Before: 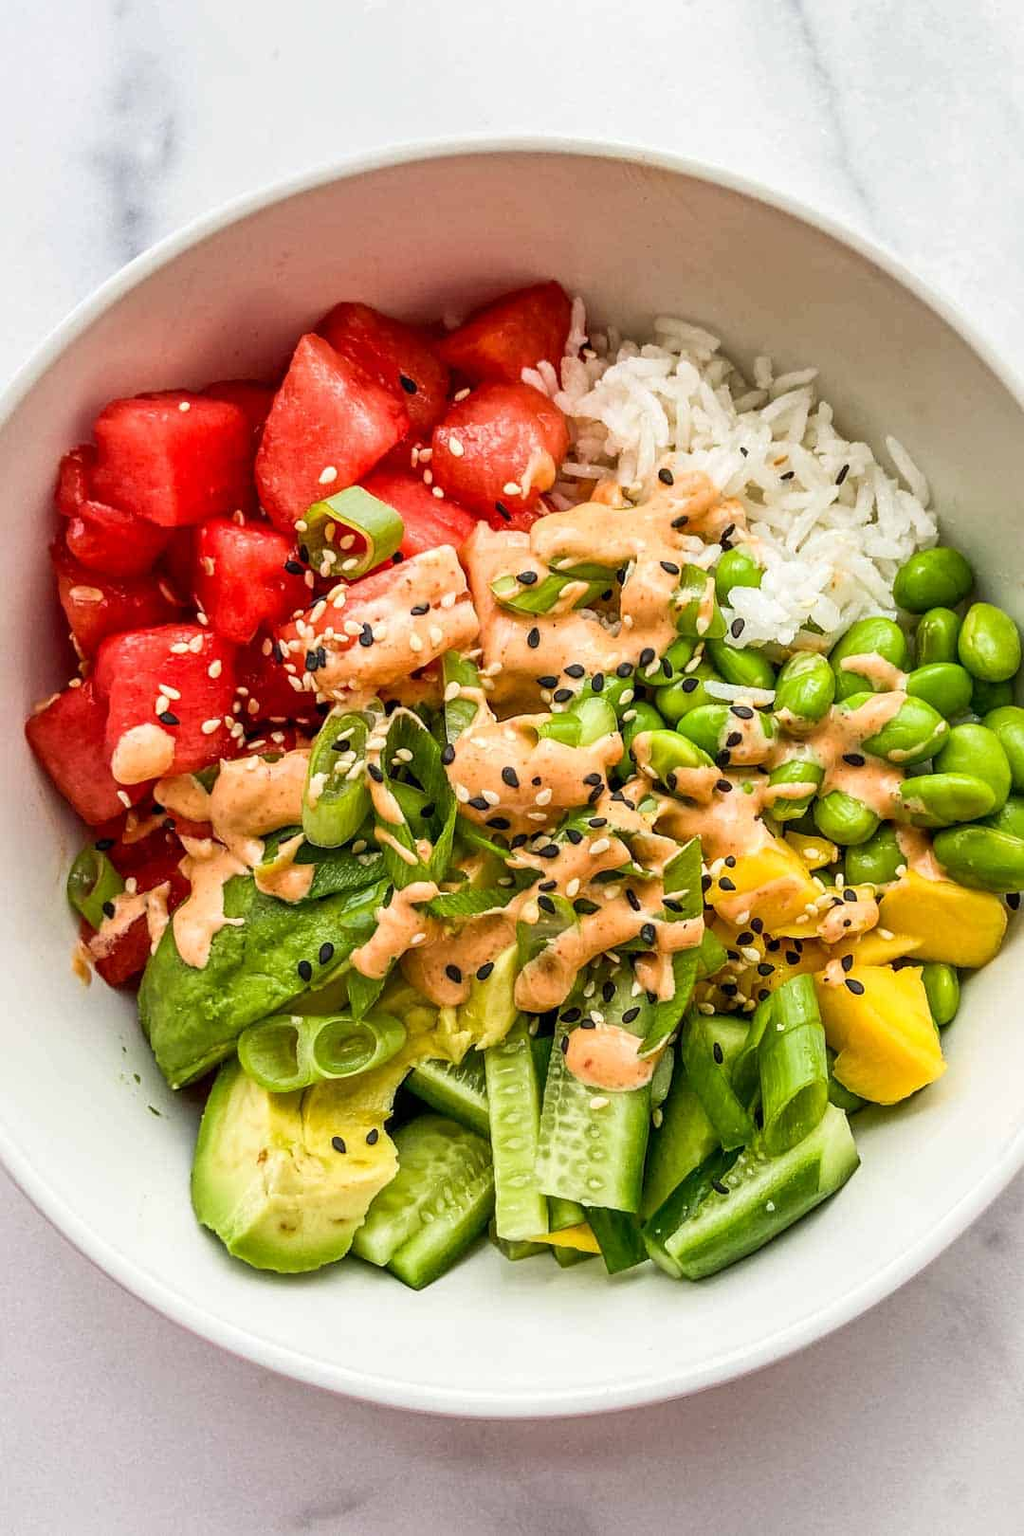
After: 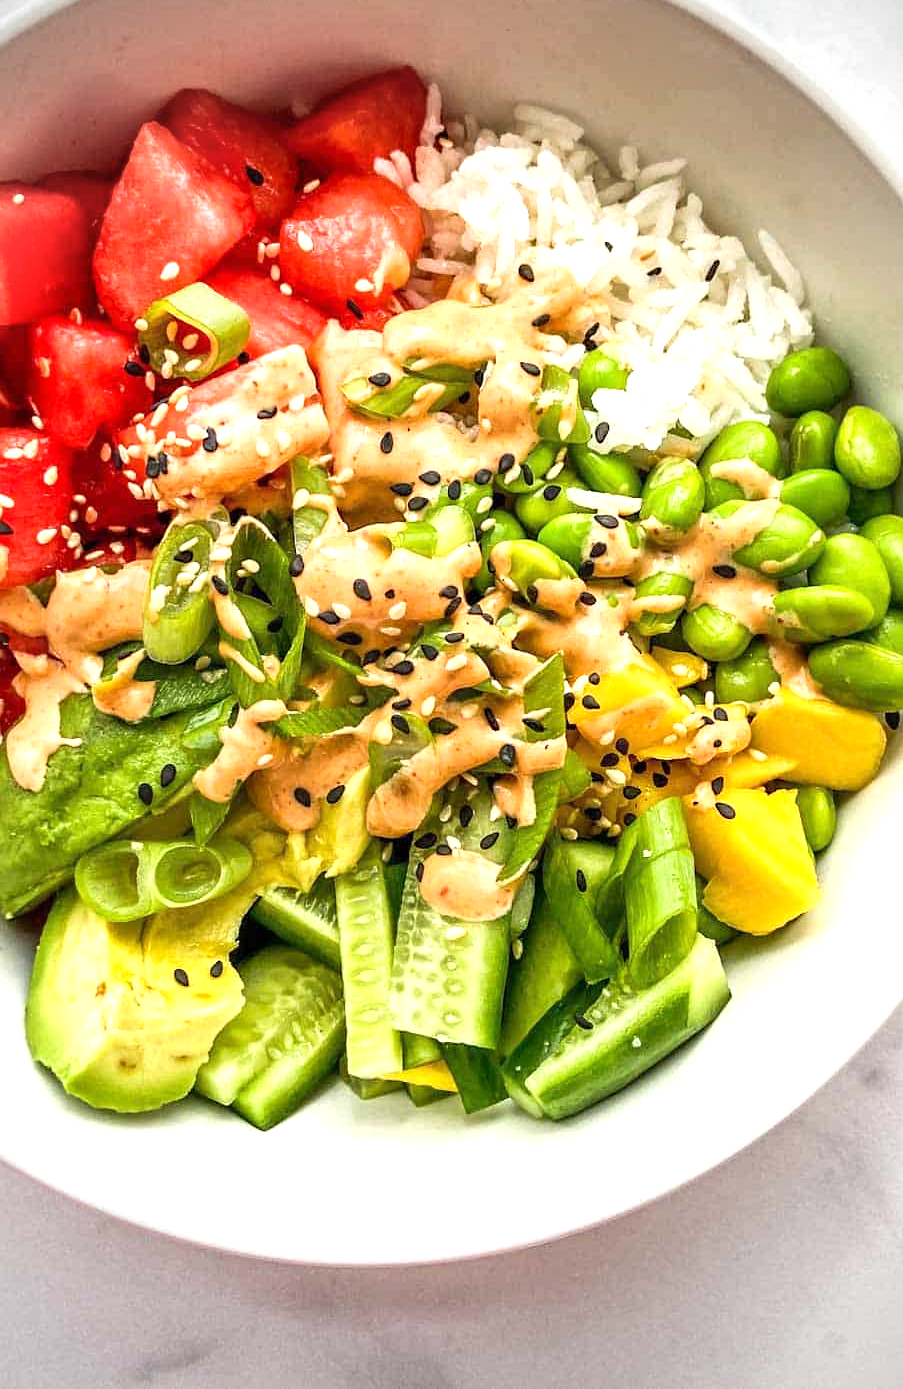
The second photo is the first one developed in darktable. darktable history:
exposure: exposure 0.6 EV, compensate highlight preservation false
crop: left 16.315%, top 14.246%
sharpen: radius 5.325, amount 0.312, threshold 26.433
vignetting: on, module defaults
